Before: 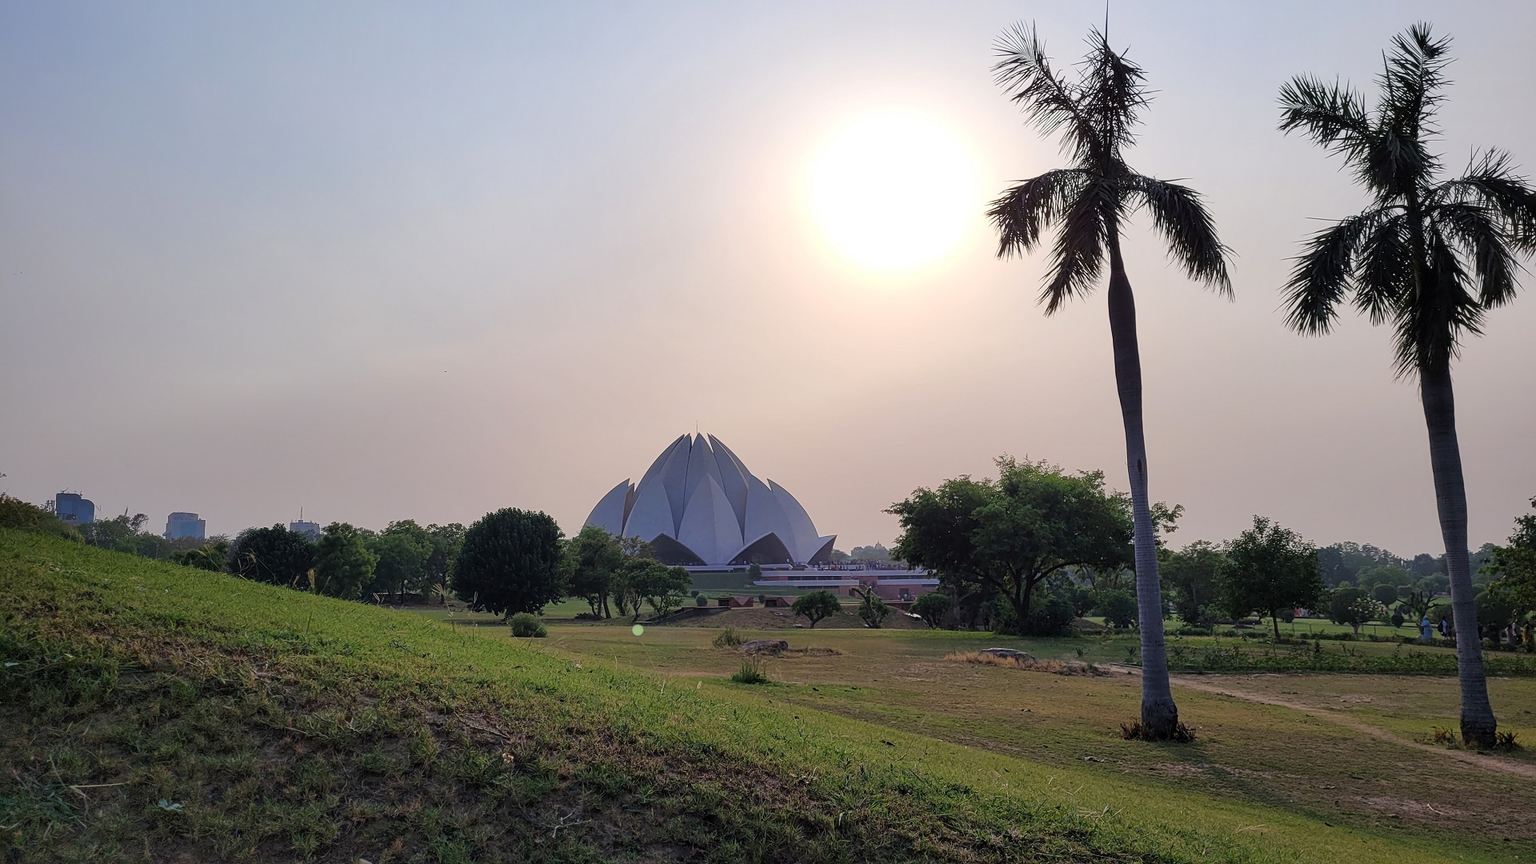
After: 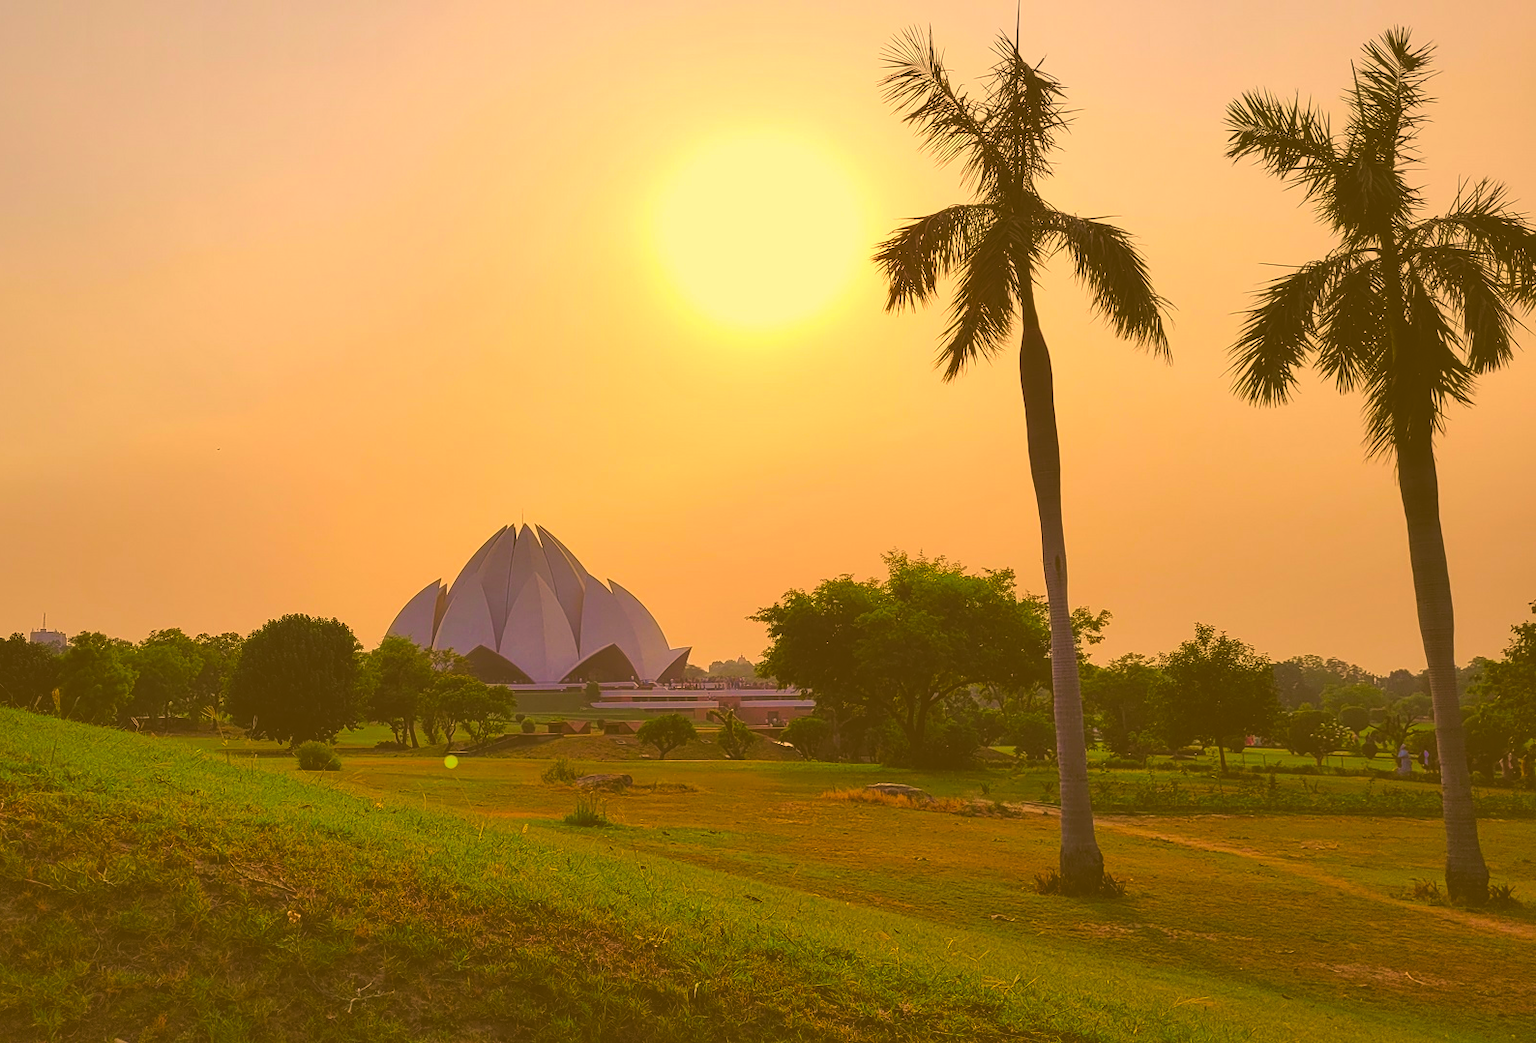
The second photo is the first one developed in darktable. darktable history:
crop: left 17.267%, bottom 0.044%
exposure: black level correction -0.042, exposure 0.065 EV, compensate highlight preservation false
tone curve: curves: ch0 [(0, 0) (0.003, 0.003) (0.011, 0.011) (0.025, 0.025) (0.044, 0.044) (0.069, 0.069) (0.1, 0.099) (0.136, 0.135) (0.177, 0.176) (0.224, 0.223) (0.277, 0.275) (0.335, 0.333) (0.399, 0.396) (0.468, 0.465) (0.543, 0.545) (0.623, 0.625) (0.709, 0.71) (0.801, 0.801) (0.898, 0.898) (1, 1)], preserve colors none
color correction: highlights a* 11.09, highlights b* 30.46, shadows a* 2.71, shadows b* 17.14, saturation 1.75
